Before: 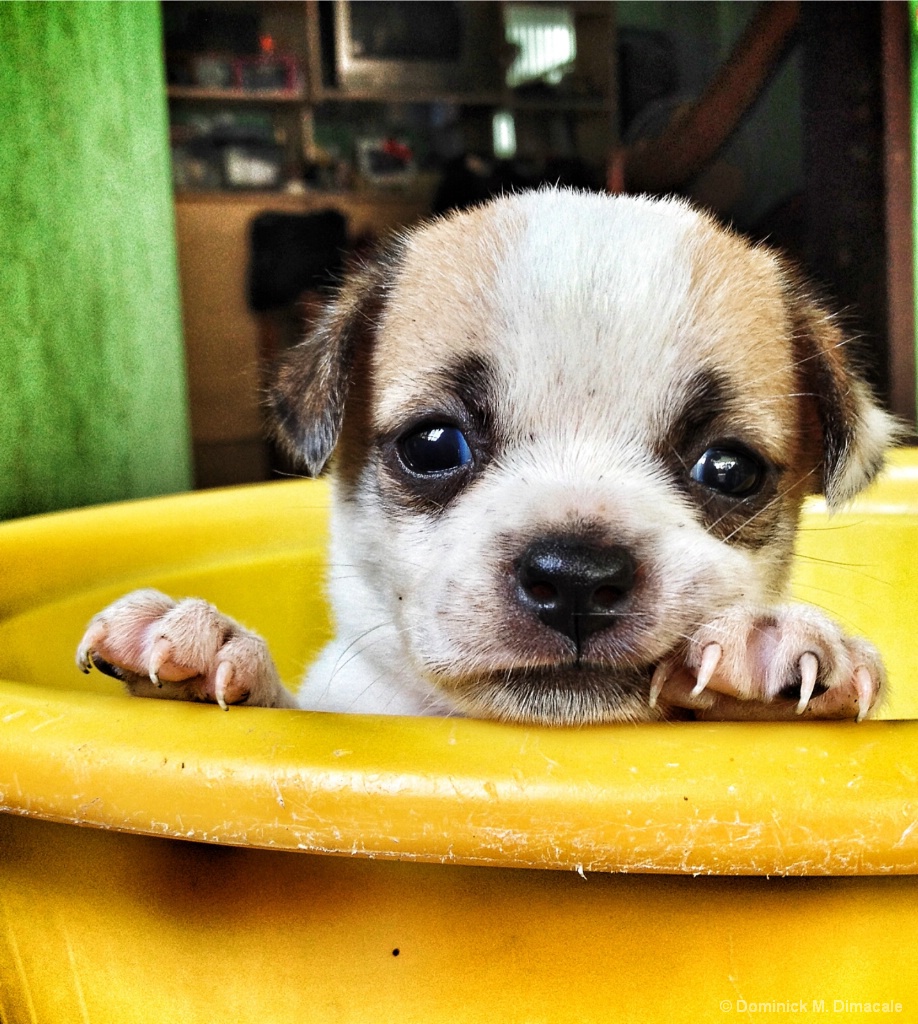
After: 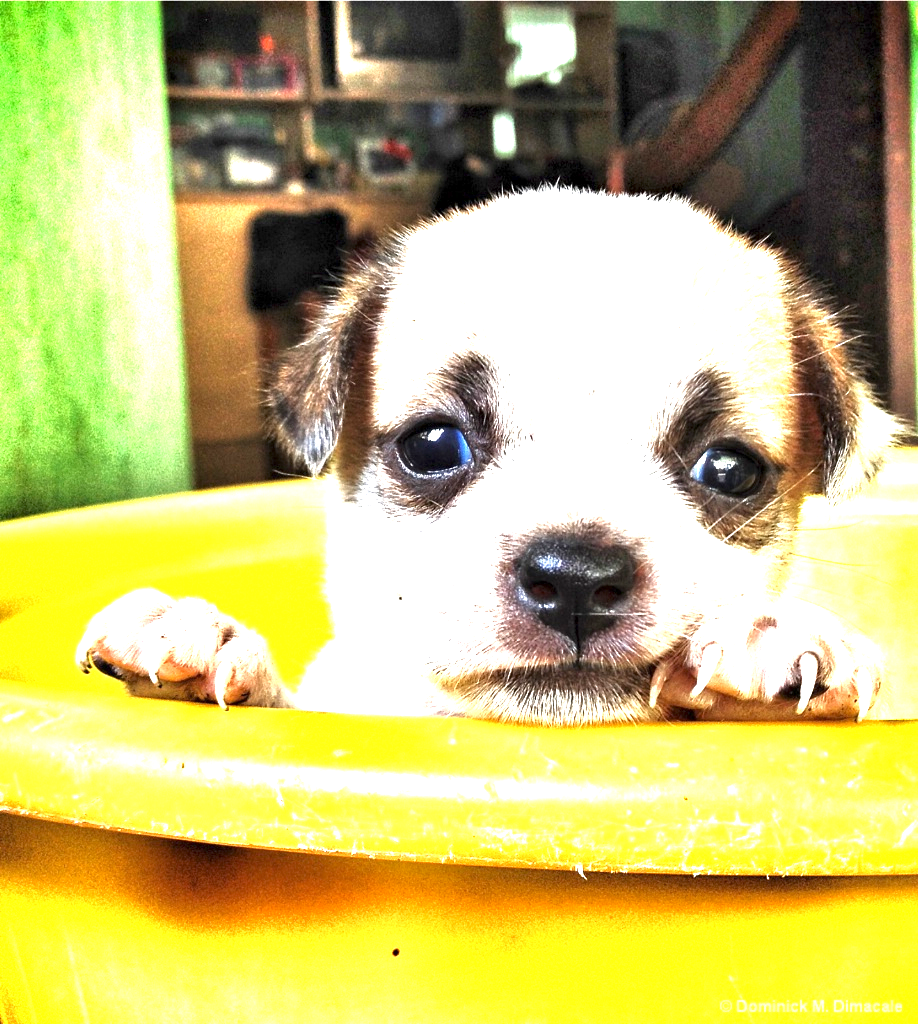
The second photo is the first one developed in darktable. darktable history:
local contrast: mode bilateral grid, contrast 19, coarseness 99, detail 150%, midtone range 0.2
exposure: black level correction 0, exposure 1.878 EV, compensate highlight preservation false
